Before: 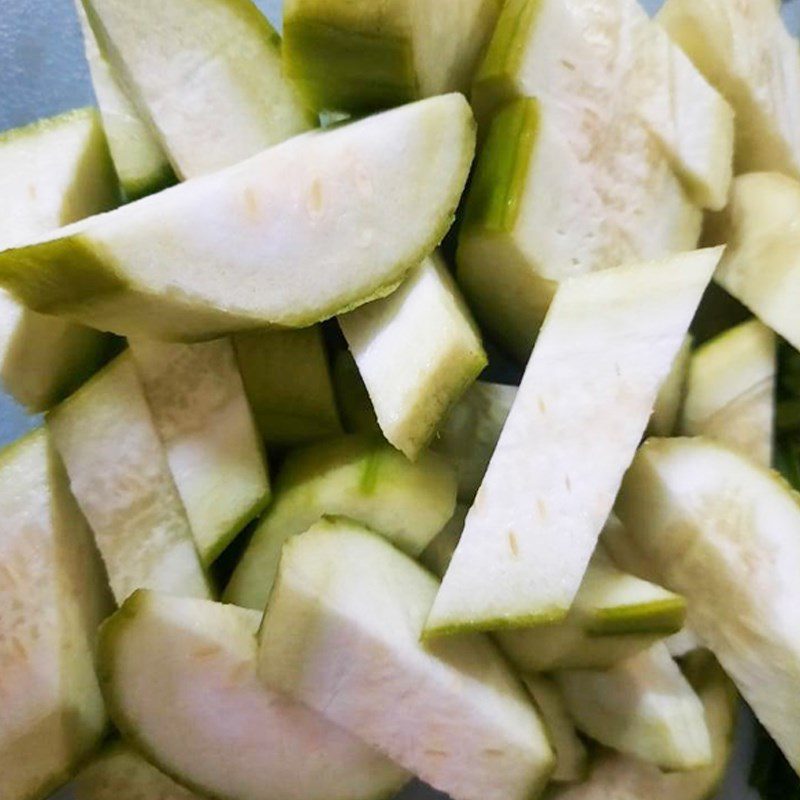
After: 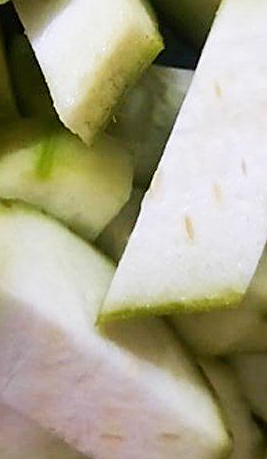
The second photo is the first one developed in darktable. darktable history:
crop: left 40.597%, top 39.501%, right 25.953%, bottom 3.037%
sharpen: amount 0.499
